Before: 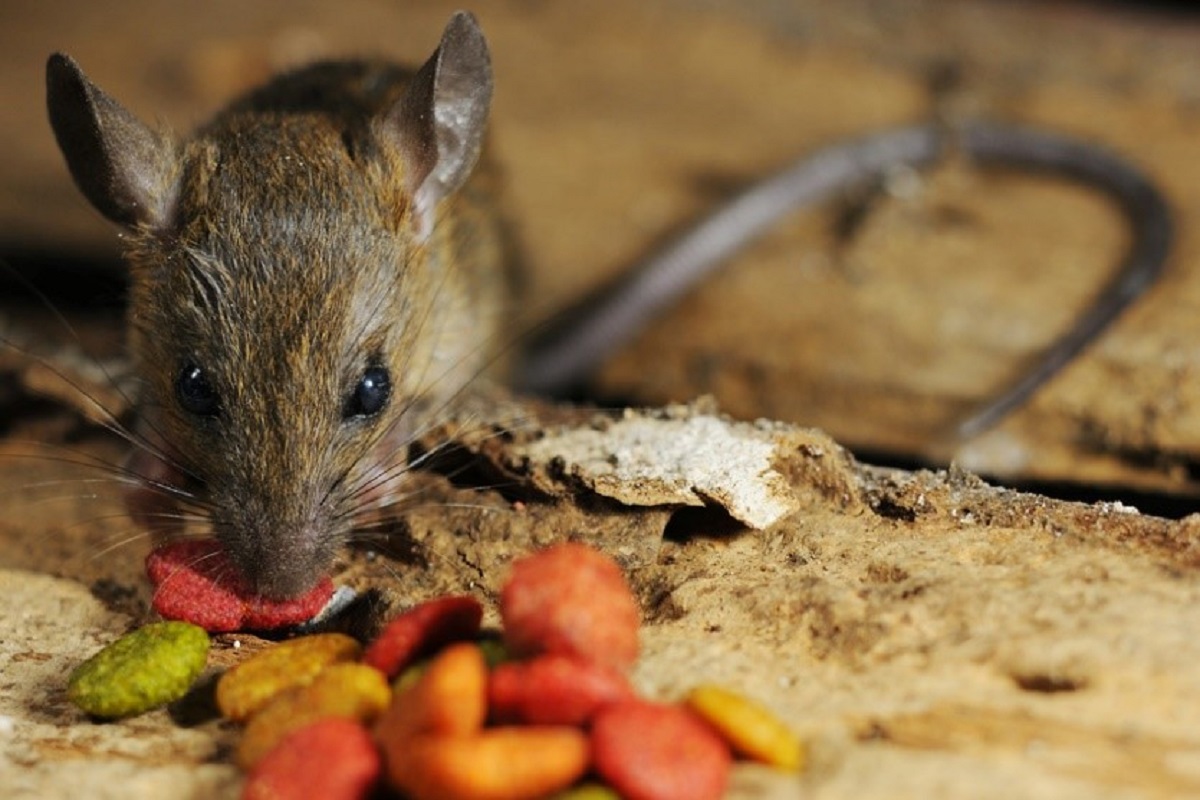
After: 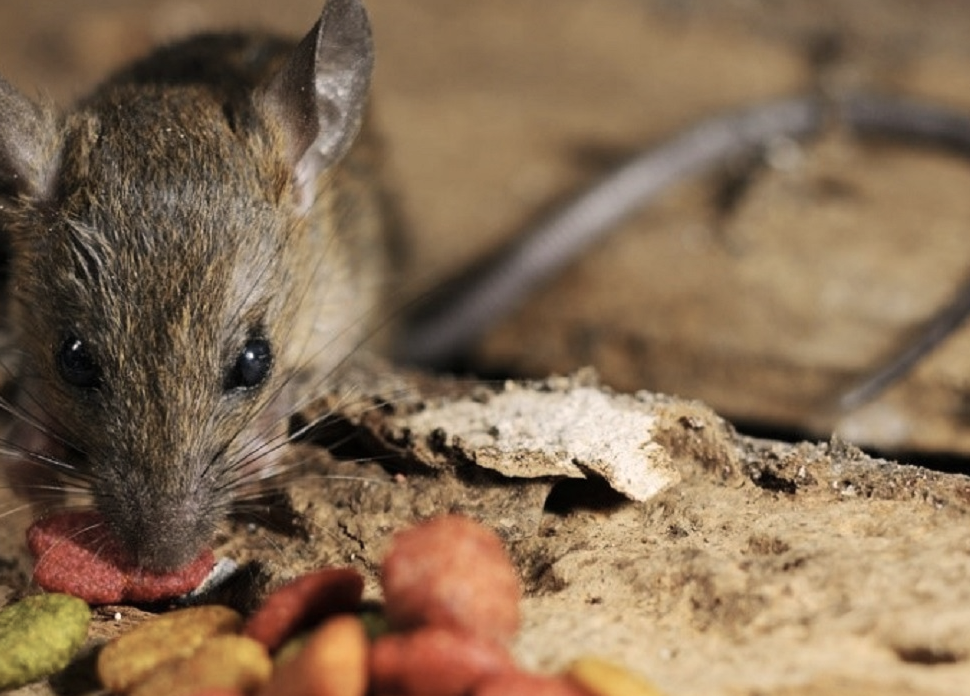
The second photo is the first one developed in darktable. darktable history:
crop: left 9.955%, top 3.538%, right 9.158%, bottom 9.432%
contrast brightness saturation: contrast 0.099, brightness 0.02, saturation 0.024
color correction: highlights a* 5.6, highlights b* 5.26, saturation 0.632
